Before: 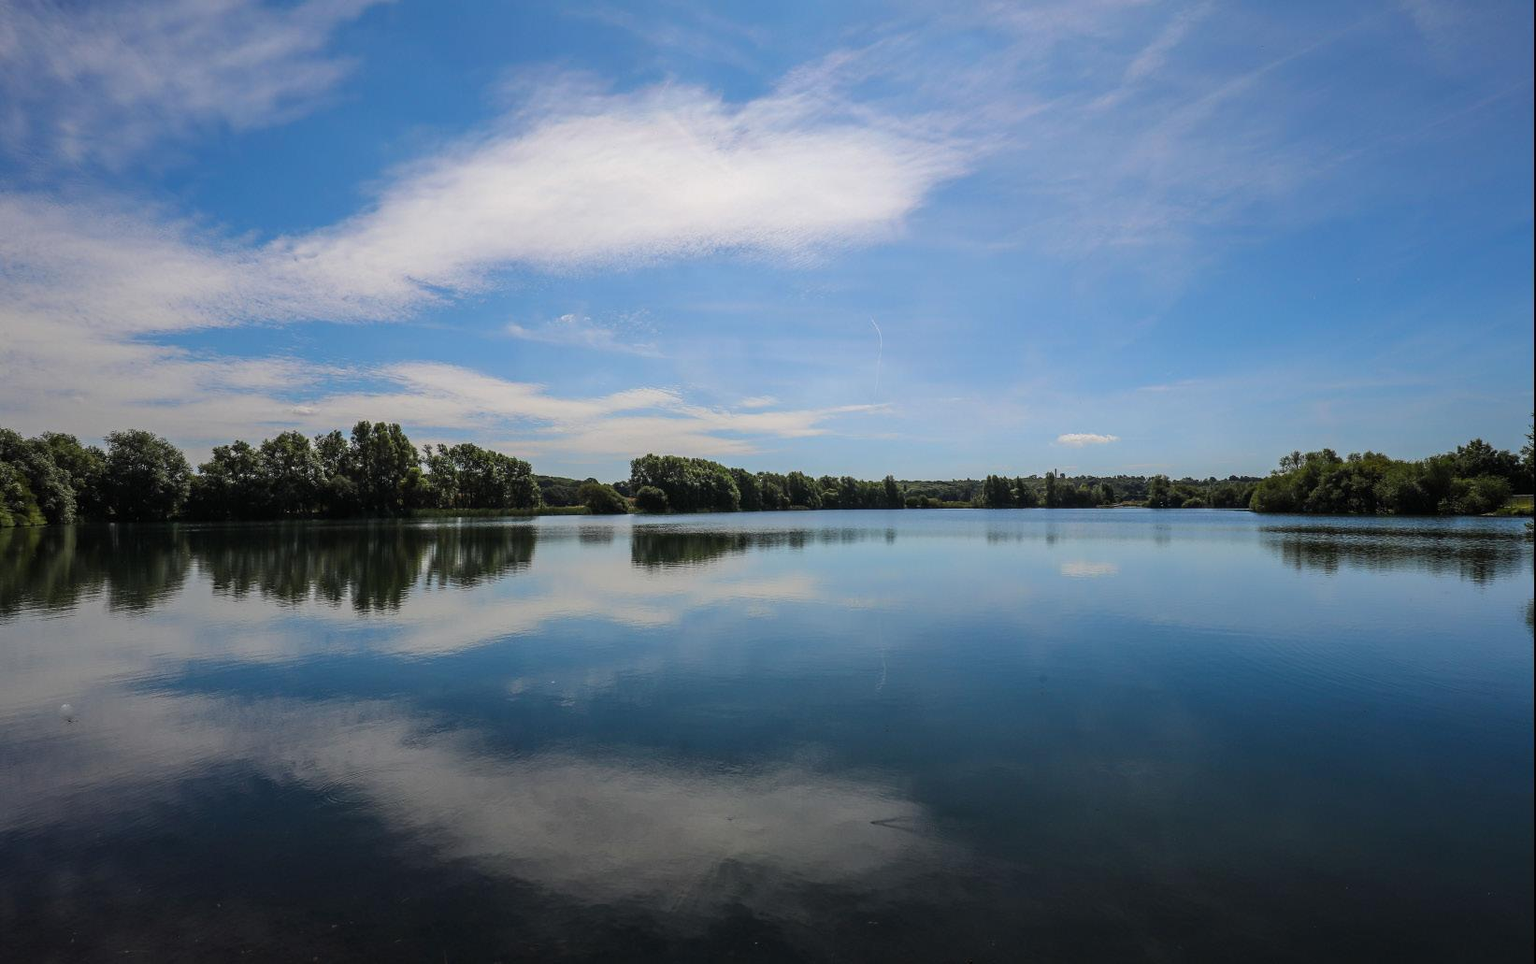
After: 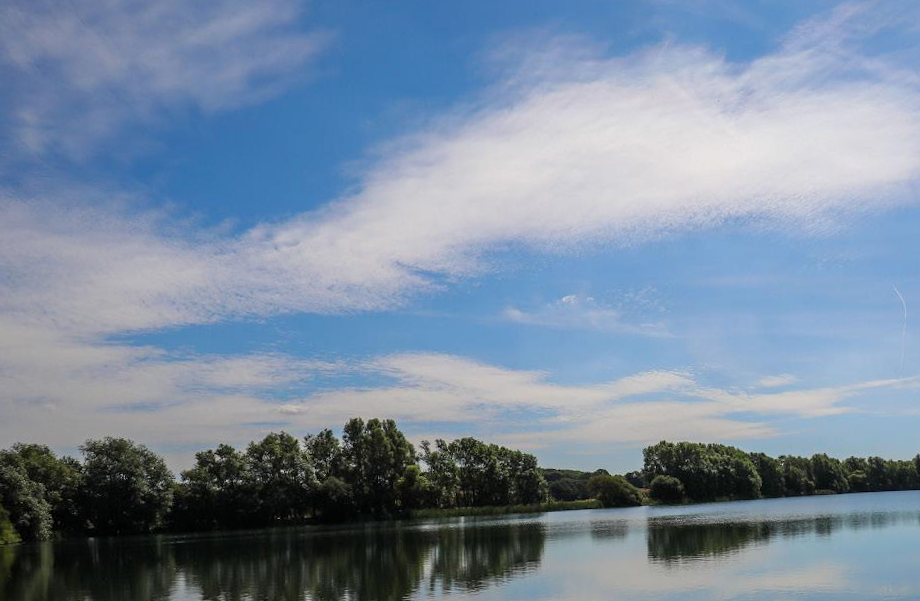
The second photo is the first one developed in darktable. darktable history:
crop and rotate: left 3.047%, top 7.509%, right 42.236%, bottom 37.598%
exposure: black level correction 0.001, compensate highlight preservation false
rotate and perspective: rotation -2.29°, automatic cropping off
